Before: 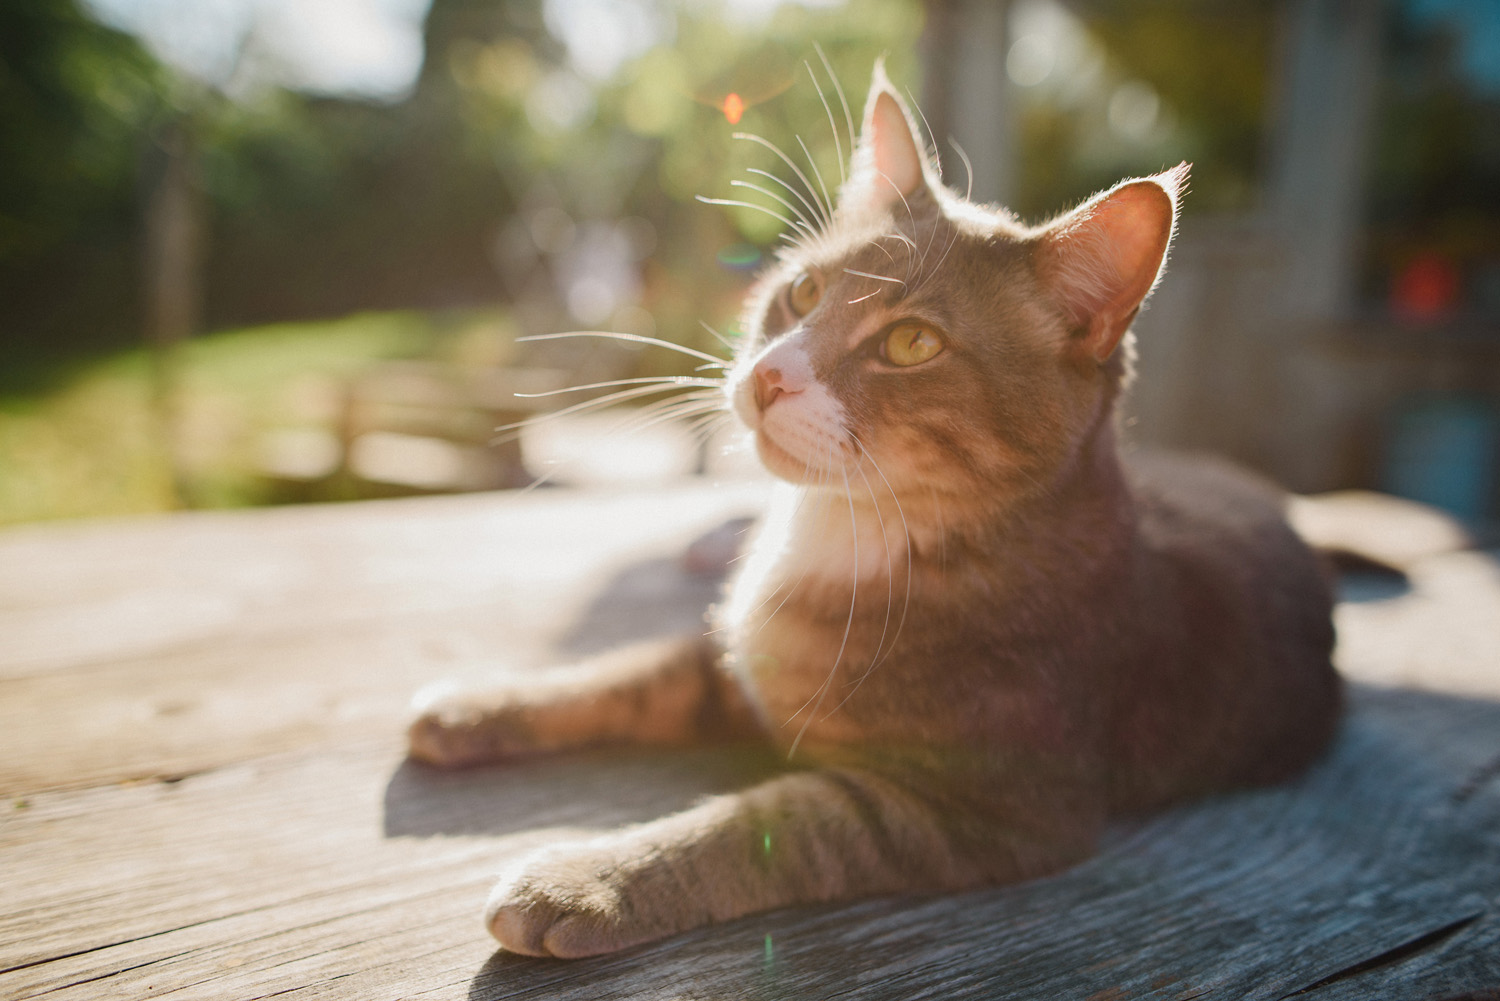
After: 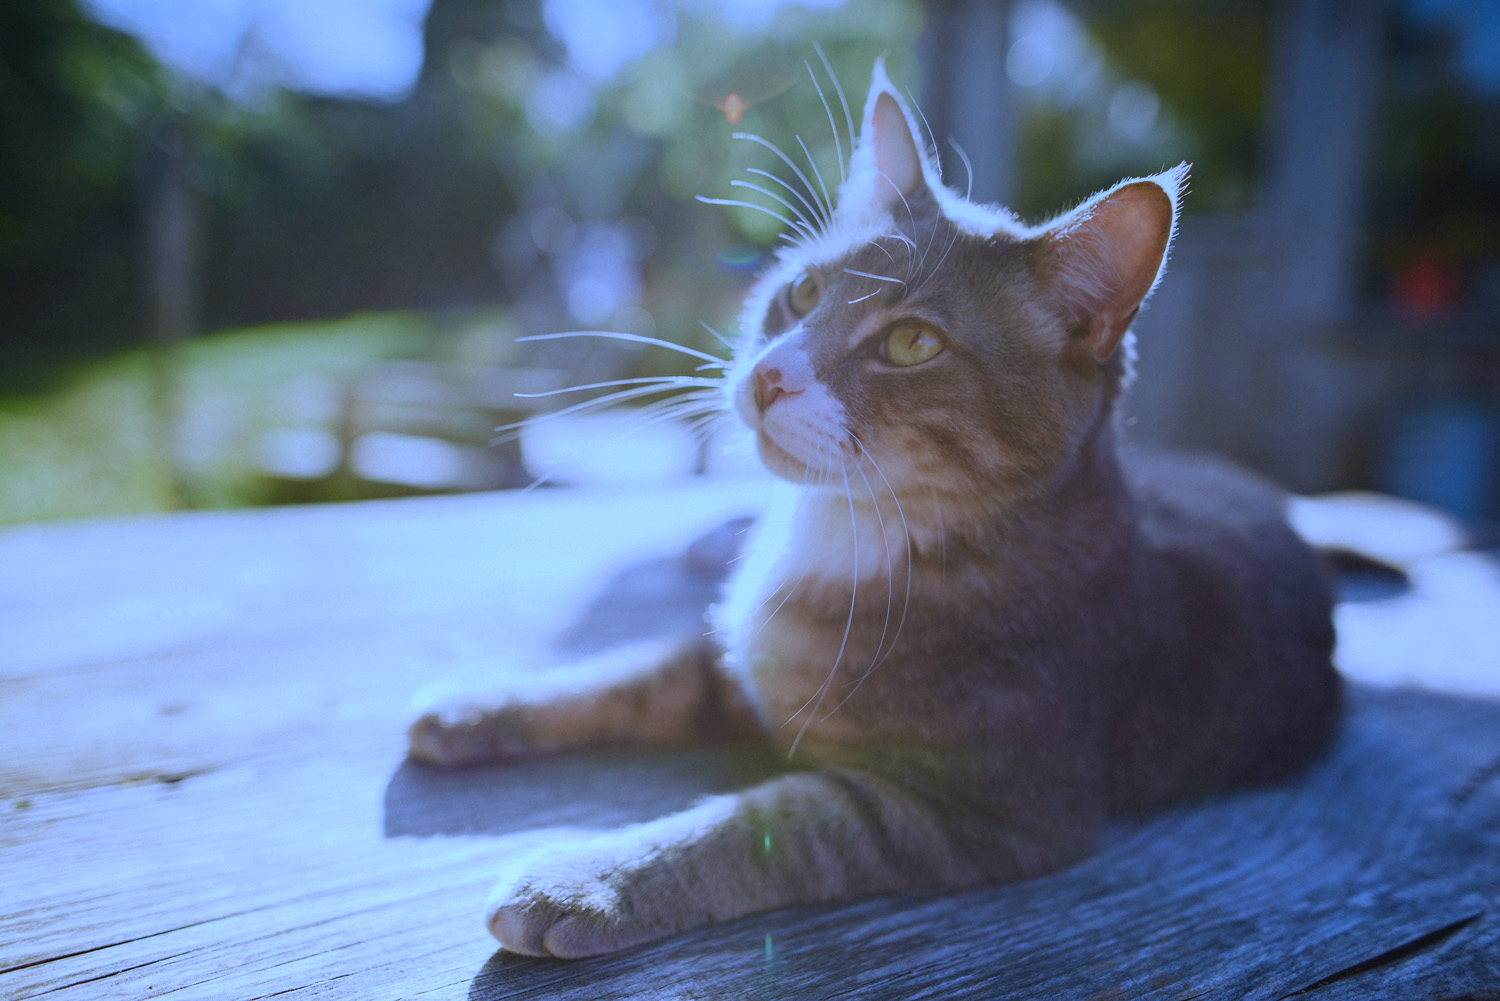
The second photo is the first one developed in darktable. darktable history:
graduated density: on, module defaults
white balance: red 0.766, blue 1.537
